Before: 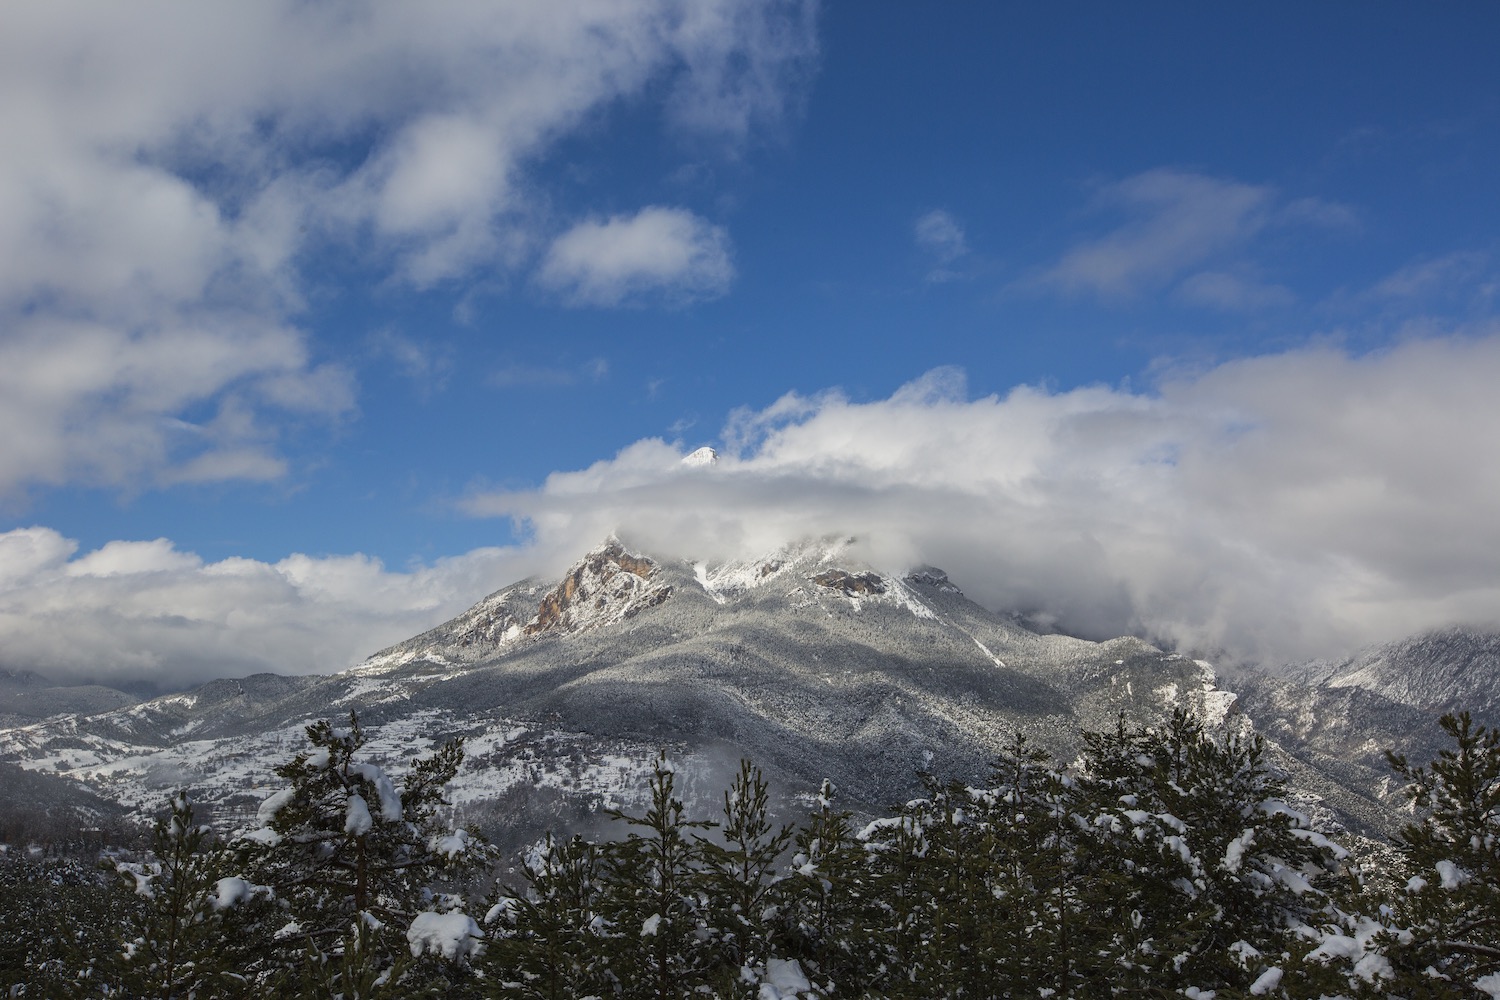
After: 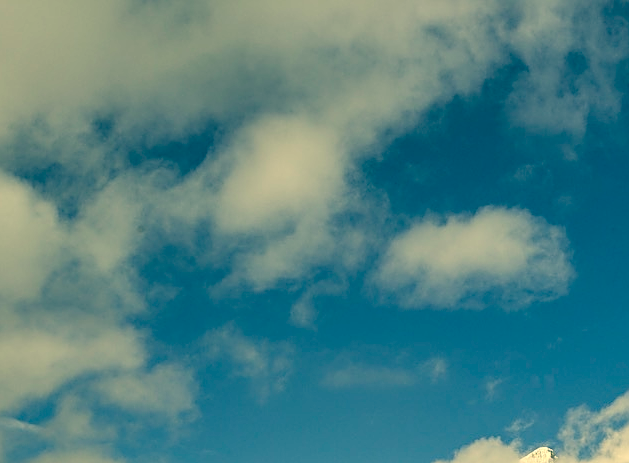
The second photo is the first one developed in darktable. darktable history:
color correction: highlights a* 5.62, highlights b* 33.57, shadows a* -25.86, shadows b* 4.02
local contrast: detail 130%
crop and rotate: left 10.817%, top 0.062%, right 47.194%, bottom 53.626%
sharpen: on, module defaults
